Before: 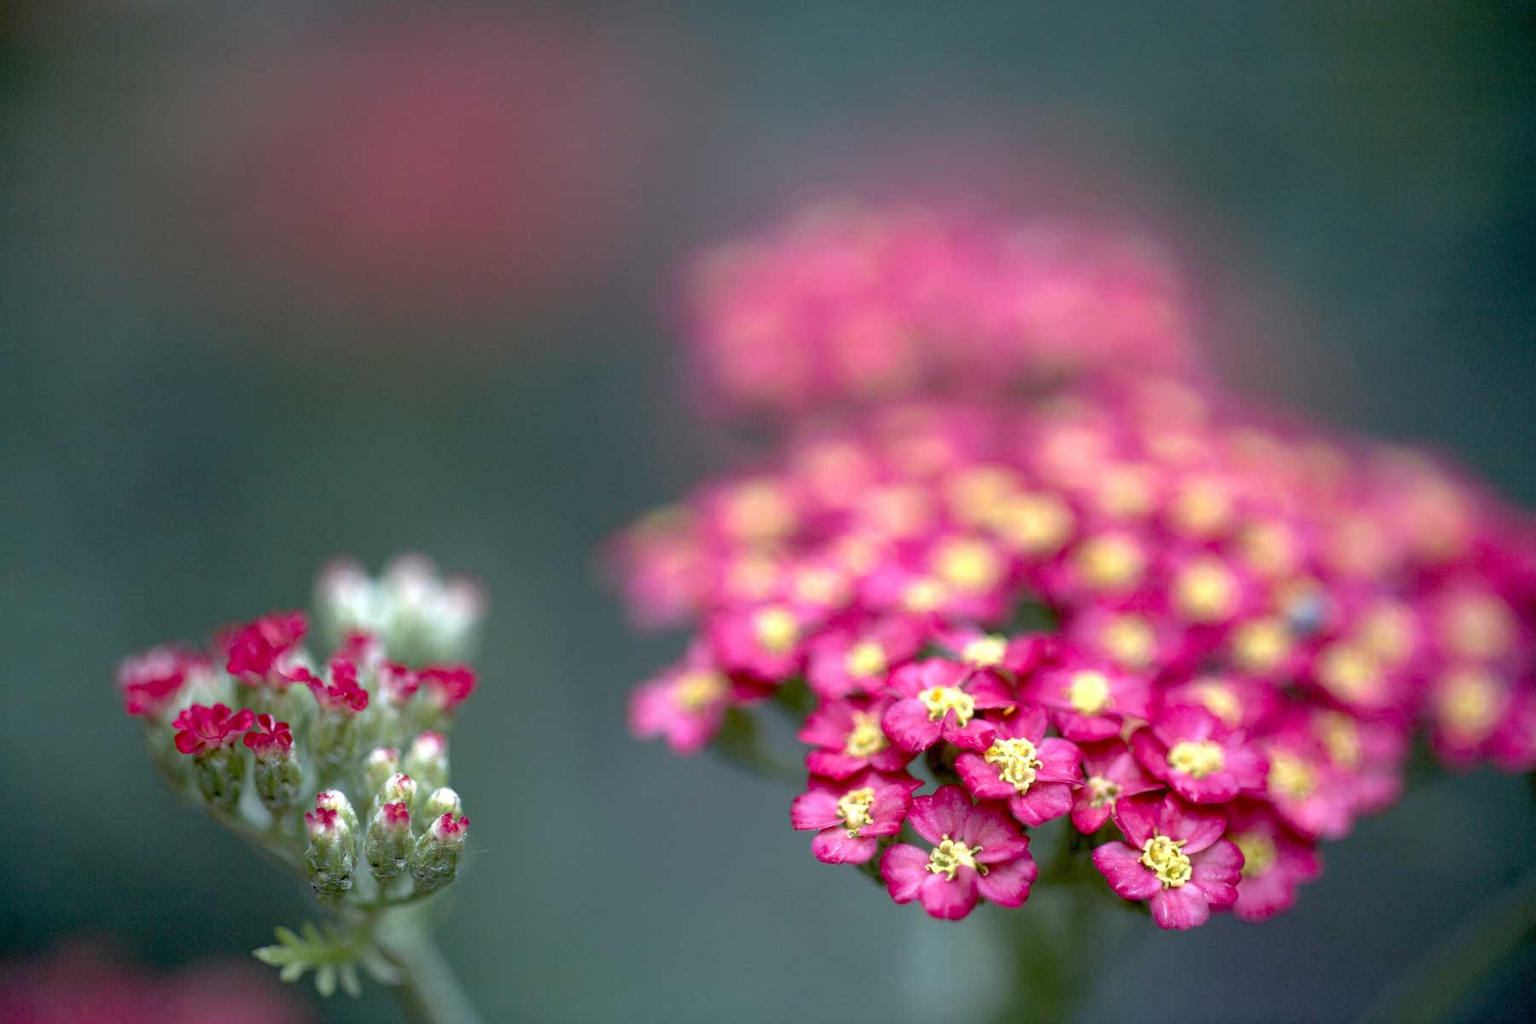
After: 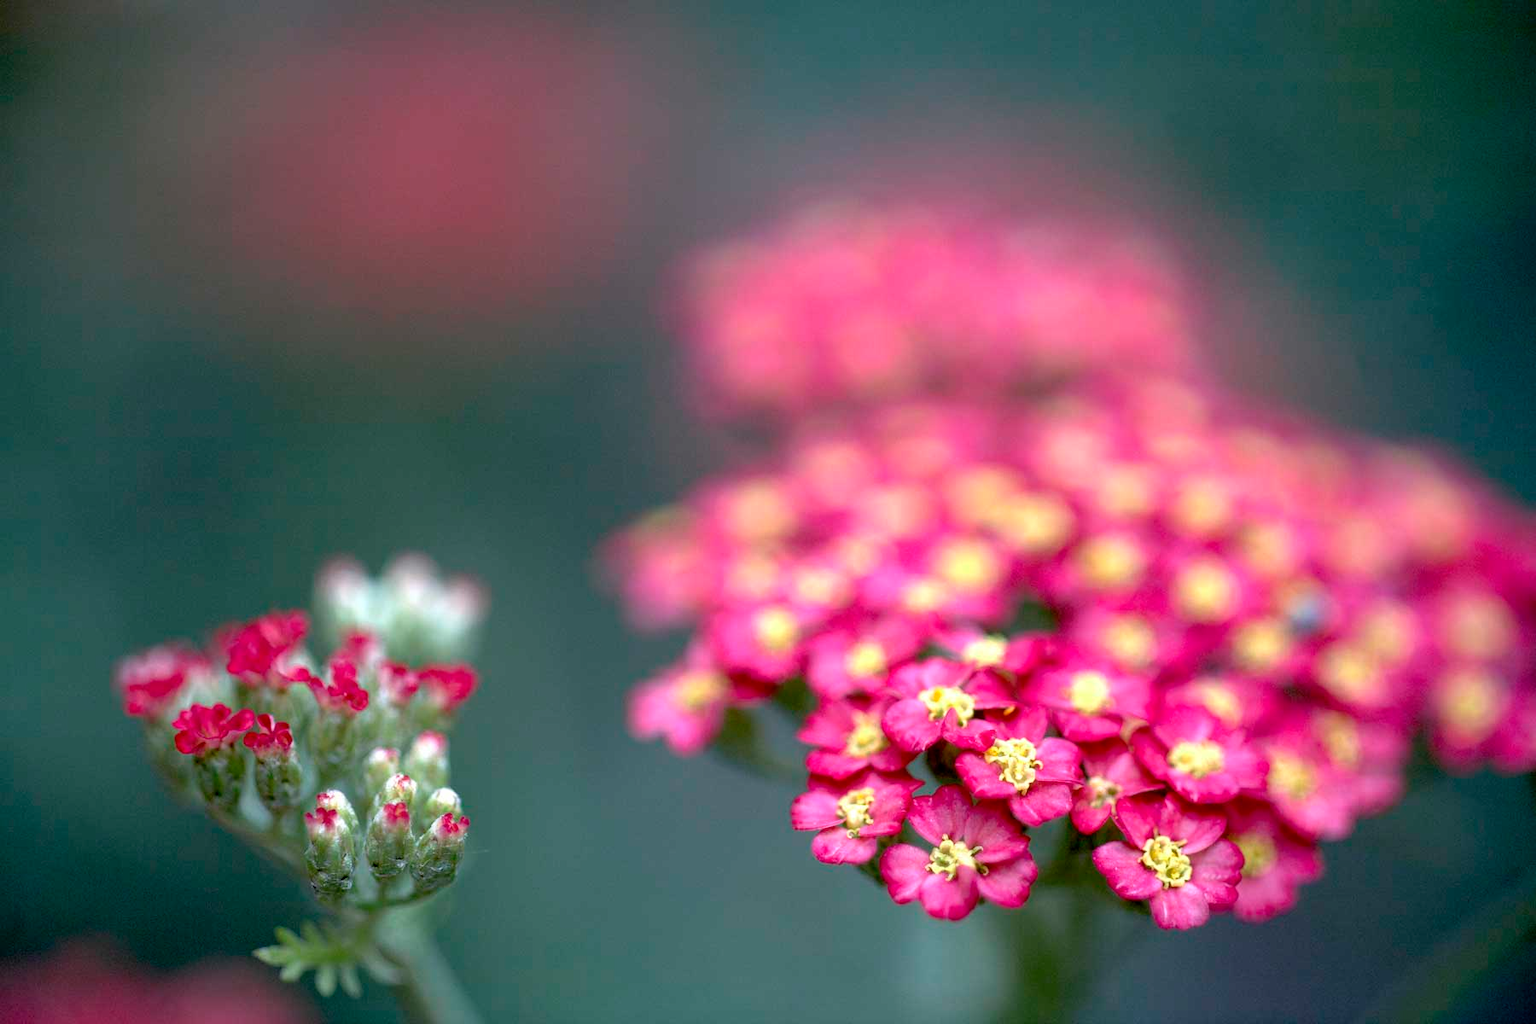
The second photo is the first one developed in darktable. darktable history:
tone equalizer: mask exposure compensation -0.491 EV
